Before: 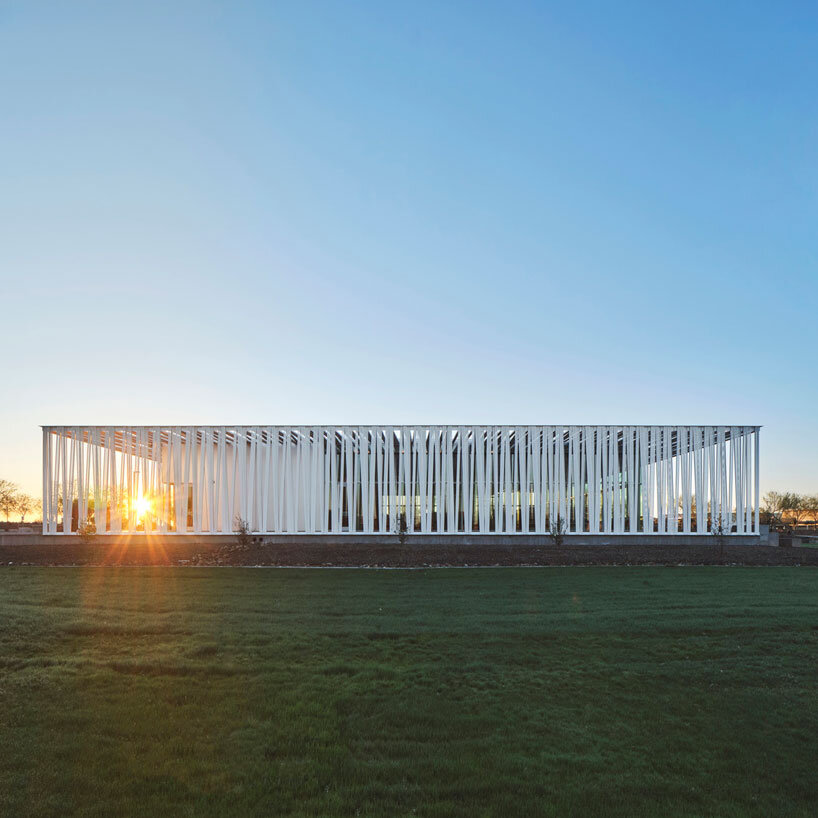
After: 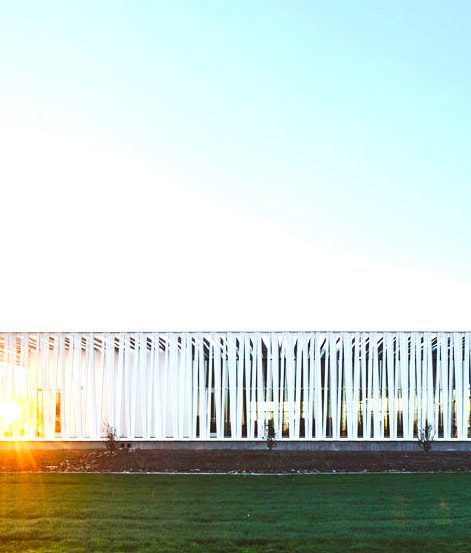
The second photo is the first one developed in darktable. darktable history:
tone curve: curves: ch0 [(0, 0.047) (0.15, 0.127) (0.46, 0.466) (0.751, 0.788) (1, 0.961)]; ch1 [(0, 0) (0.43, 0.408) (0.476, 0.469) (0.505, 0.501) (0.553, 0.557) (0.592, 0.58) (0.631, 0.625) (1, 1)]; ch2 [(0, 0) (0.505, 0.495) (0.55, 0.557) (0.583, 0.573) (1, 1)], preserve colors none
crop: left 16.176%, top 11.508%, right 26.19%, bottom 20.789%
color balance rgb: perceptual saturation grading › global saturation 20%, perceptual saturation grading › highlights -25.65%, perceptual saturation grading › shadows 49.848%, perceptual brilliance grading › global brilliance -5.46%, perceptual brilliance grading › highlights 24.229%, perceptual brilliance grading › mid-tones 7.256%, perceptual brilliance grading › shadows -4.709%, global vibrance 20%
exposure: exposure 0.562 EV, compensate exposure bias true, compensate highlight preservation false
